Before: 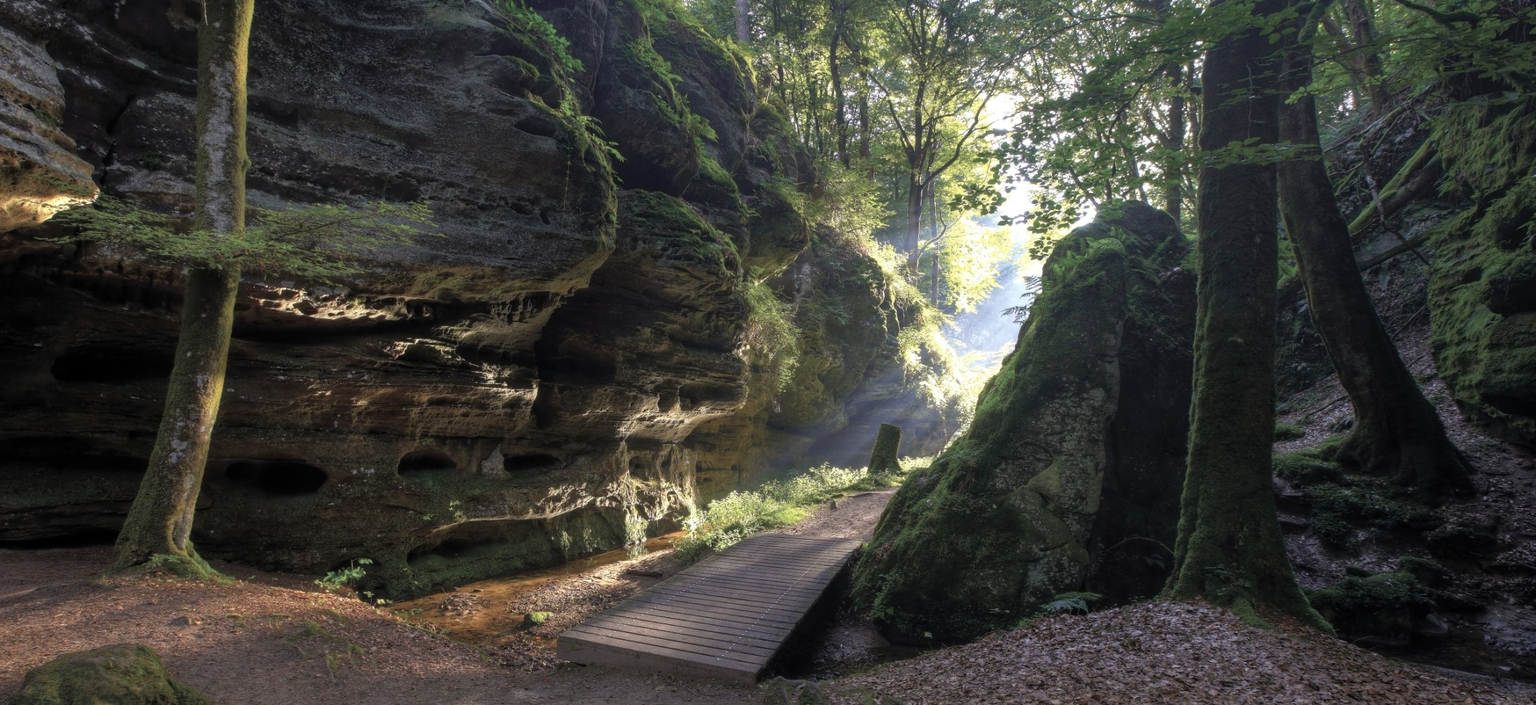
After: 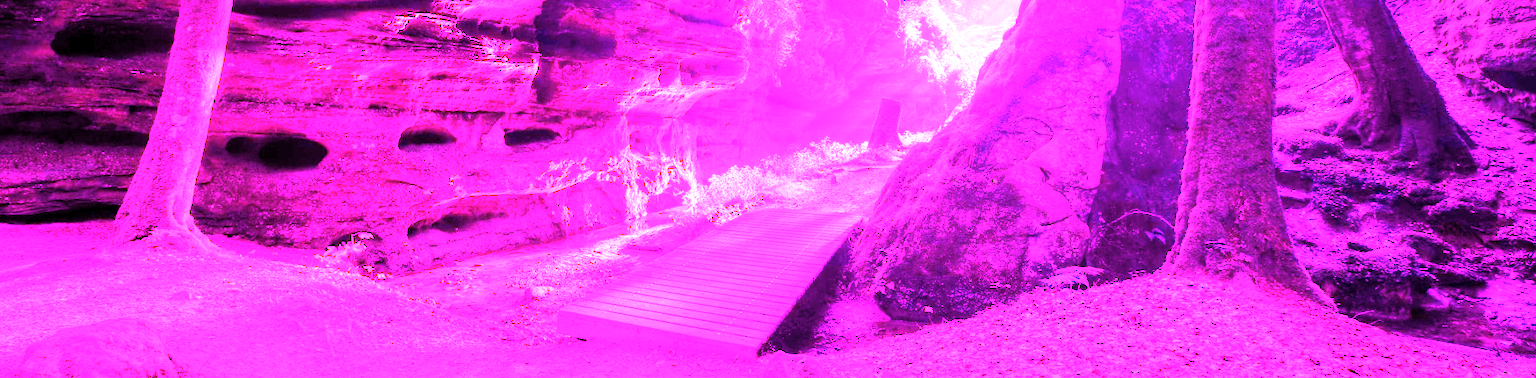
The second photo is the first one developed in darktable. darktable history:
white balance: red 8, blue 8
crop and rotate: top 46.237%
